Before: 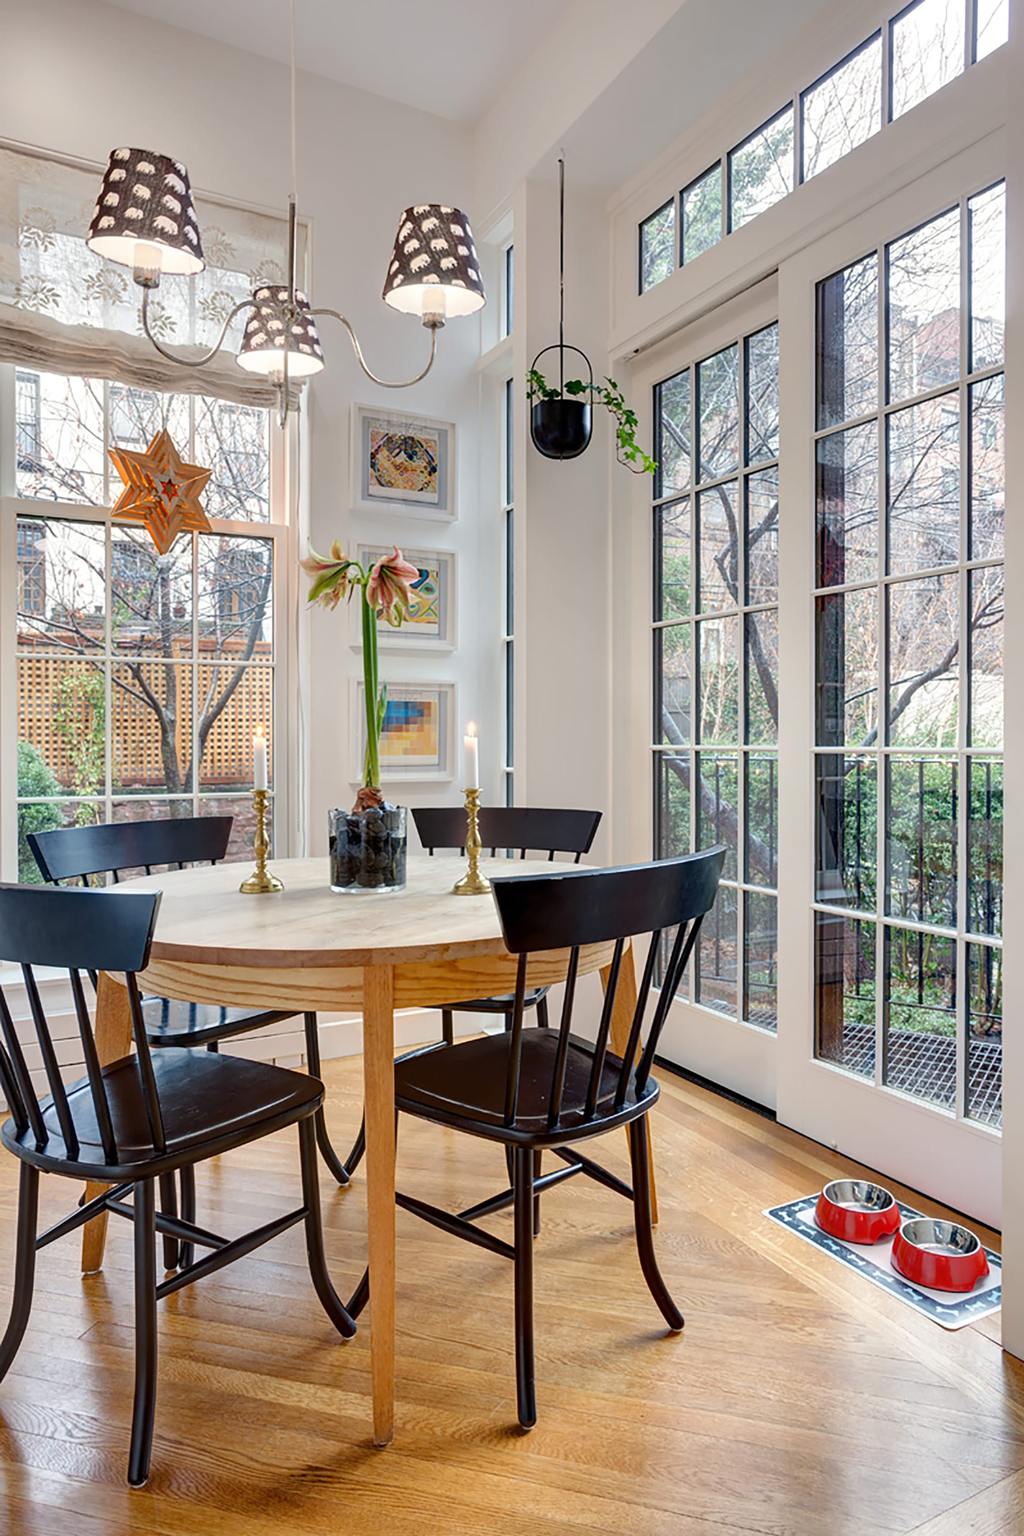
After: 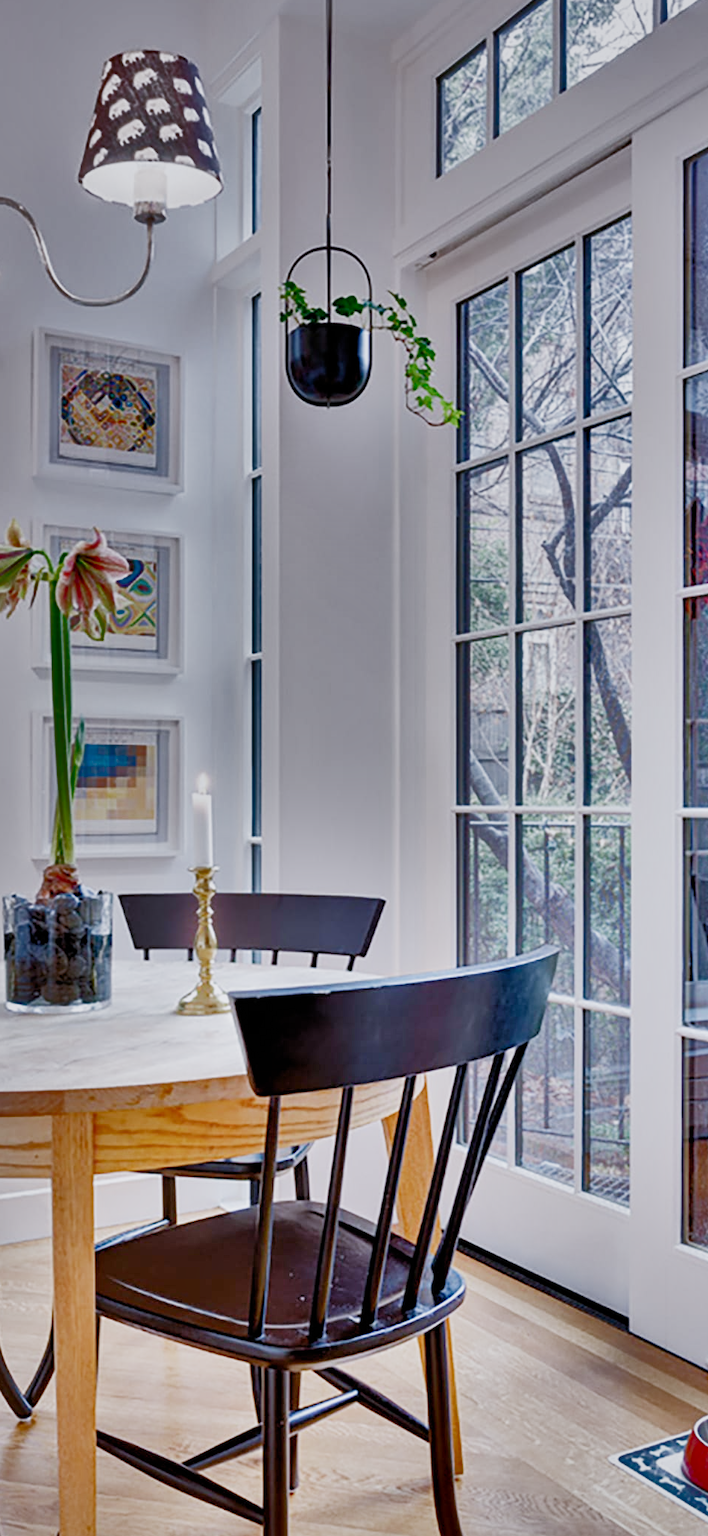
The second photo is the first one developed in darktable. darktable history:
shadows and highlights: shadows 21.01, highlights -81.27, soften with gaussian
crop: left 31.92%, top 10.974%, right 18.504%, bottom 17.45%
tone equalizer: -8 EV 1.02 EV, -7 EV 0.971 EV, -6 EV 1.04 EV, -5 EV 1.01 EV, -4 EV 1.01 EV, -3 EV 0.738 EV, -2 EV 0.486 EV, -1 EV 0.276 EV
exposure: exposure 0.756 EV, compensate highlight preservation false
filmic rgb: black relative exposure -7.65 EV, white relative exposure 4.56 EV, hardness 3.61, add noise in highlights 0, preserve chrominance no, color science v3 (2019), use custom middle-gray values true, iterations of high-quality reconstruction 0, contrast in highlights soft
color calibration: illuminant custom, x 0.373, y 0.389, temperature 4259.14 K
